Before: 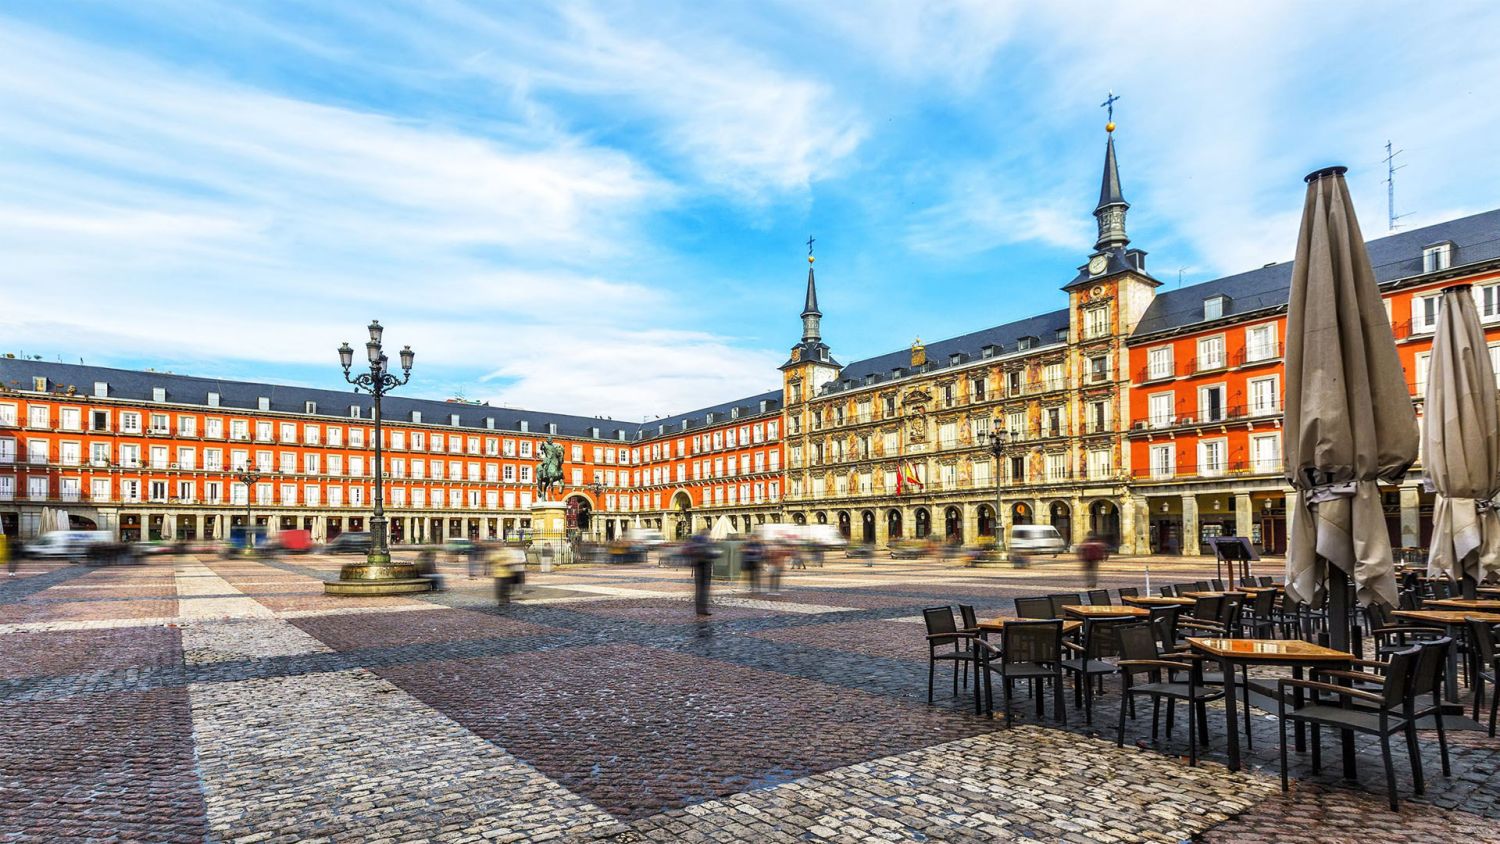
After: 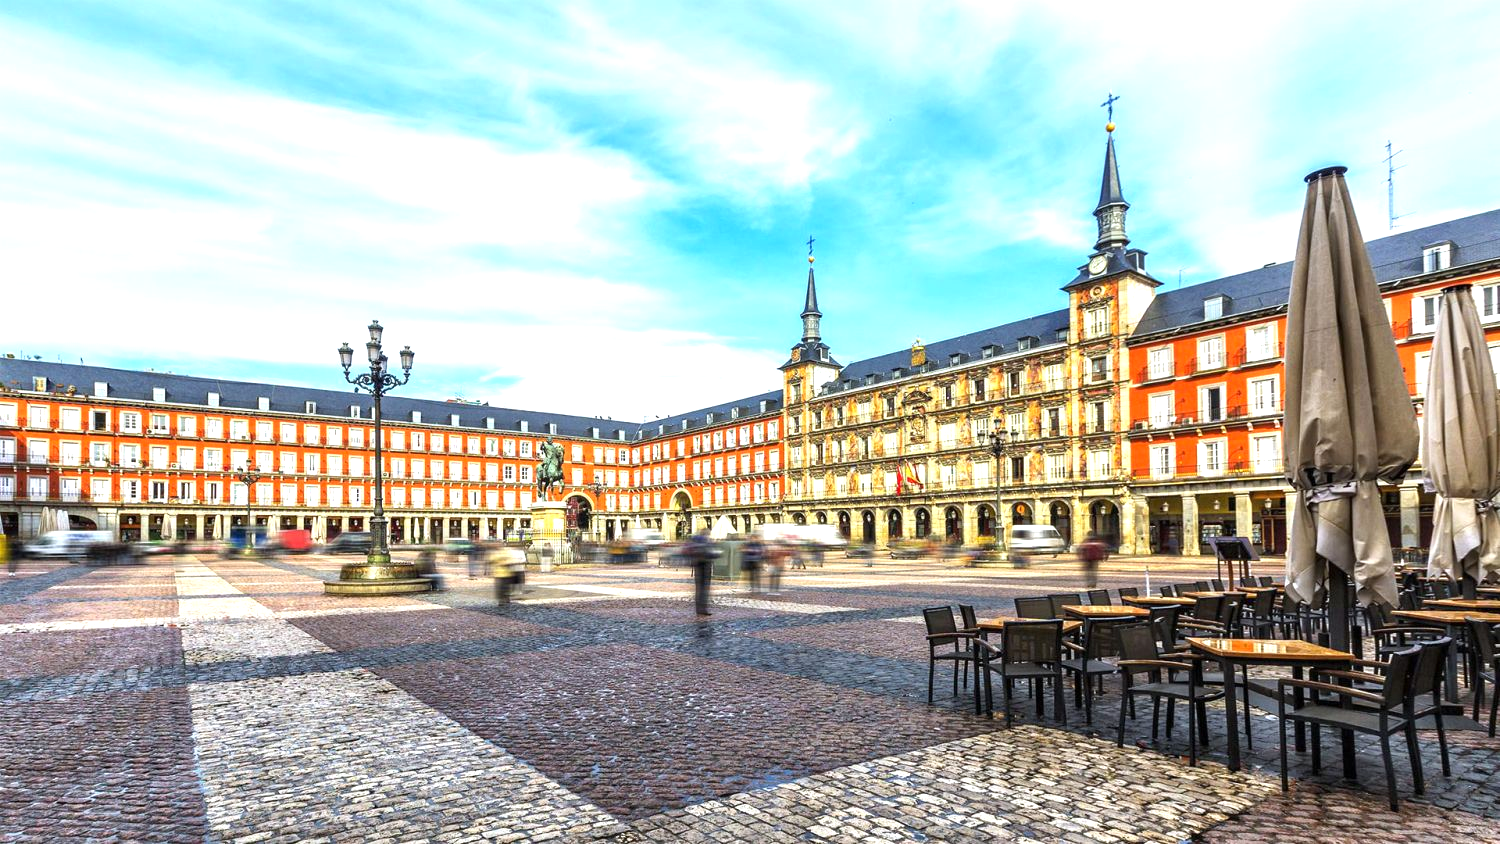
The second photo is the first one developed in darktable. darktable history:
exposure: exposure 0.6 EV, compensate highlight preservation false
white balance: red 0.988, blue 1.017
